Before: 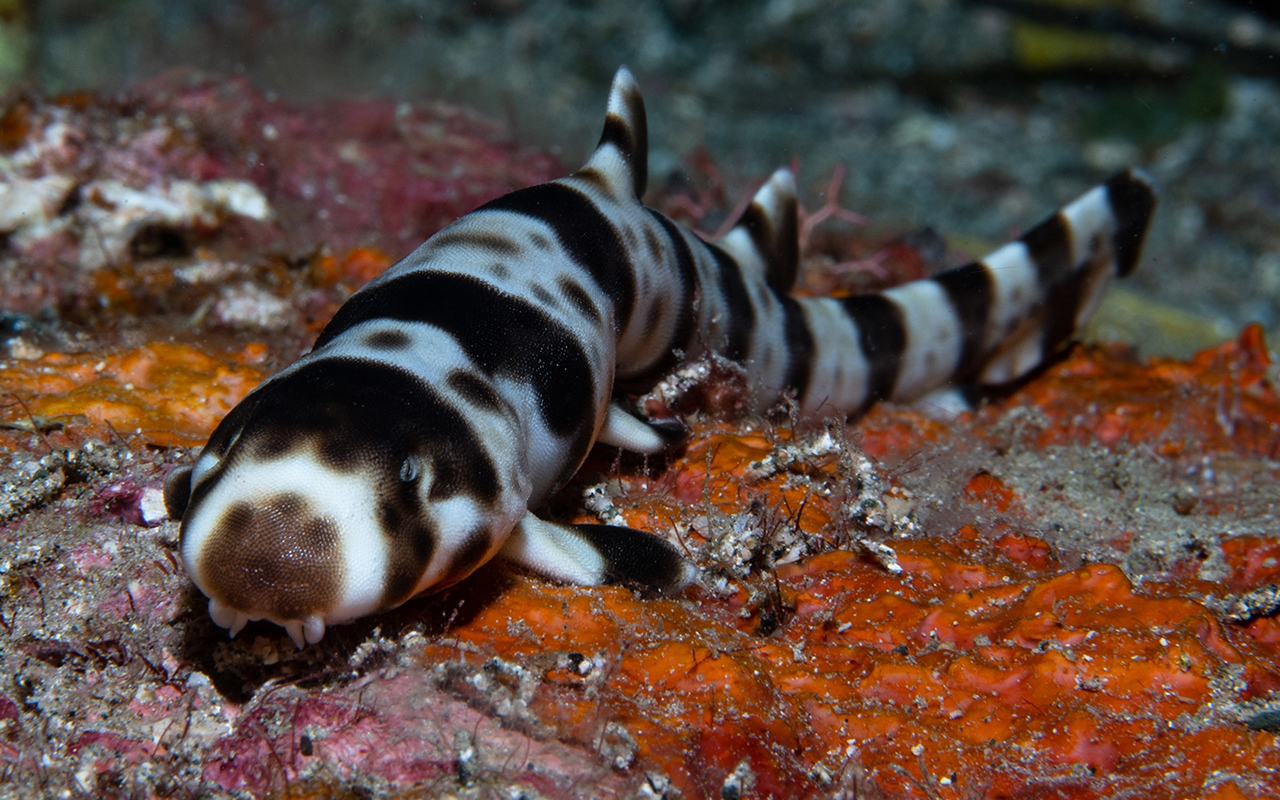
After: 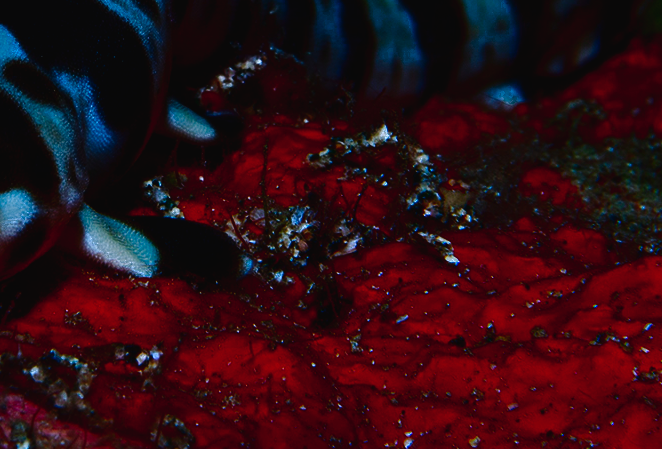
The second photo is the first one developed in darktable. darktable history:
crop: left 34.629%, top 38.614%, right 13.635%, bottom 5.213%
filmic rgb: black relative exposure -8.03 EV, white relative exposure 4.02 EV, hardness 4.11
tone equalizer: edges refinement/feathering 500, mask exposure compensation -1.57 EV, preserve details no
color zones: curves: ch0 [(0.203, 0.433) (0.607, 0.517) (0.697, 0.696) (0.705, 0.897)]
contrast brightness saturation: brightness -0.982, saturation 0.991
tone curve: curves: ch0 [(0, 0.023) (0.087, 0.065) (0.184, 0.168) (0.45, 0.54) (0.57, 0.683) (0.706, 0.841) (0.877, 0.948) (1, 0.984)]; ch1 [(0, 0) (0.388, 0.369) (0.447, 0.447) (0.505, 0.5) (0.534, 0.535) (0.563, 0.563) (0.579, 0.59) (0.644, 0.663) (1, 1)]; ch2 [(0, 0) (0.301, 0.259) (0.385, 0.395) (0.492, 0.496) (0.518, 0.537) (0.583, 0.605) (0.673, 0.667) (1, 1)], preserve colors none
